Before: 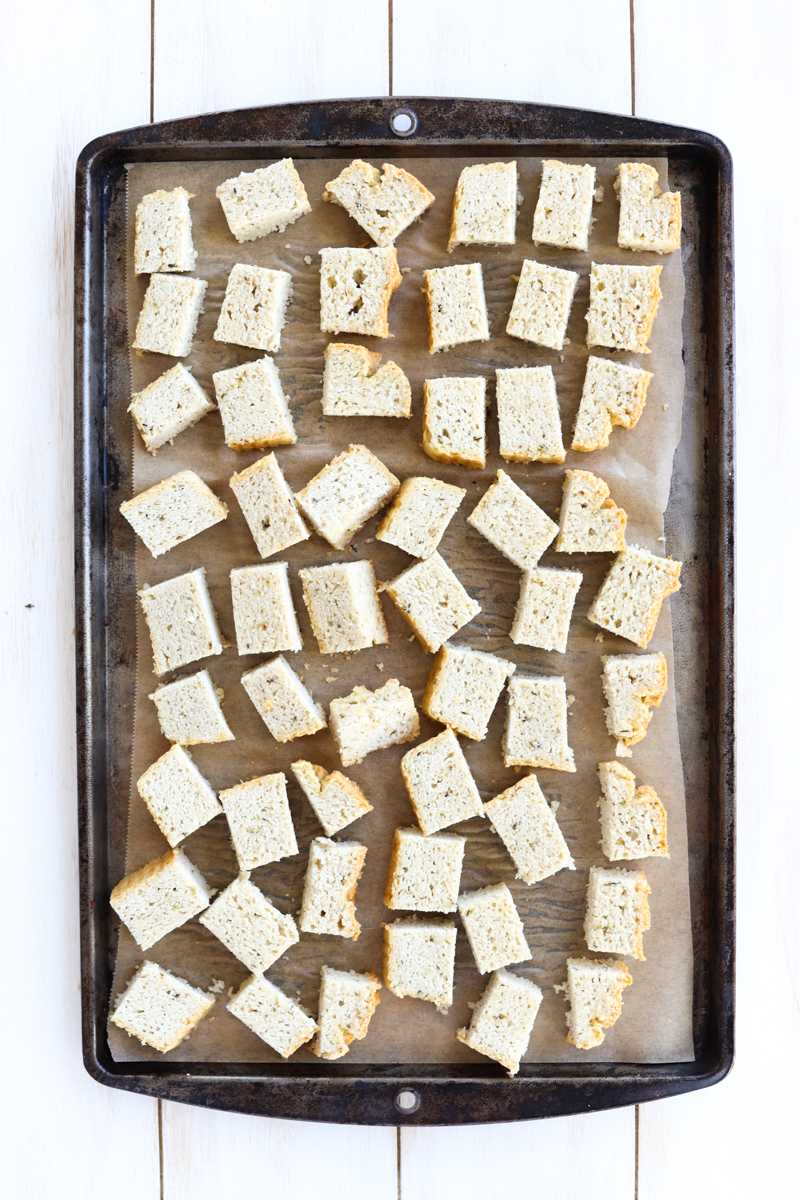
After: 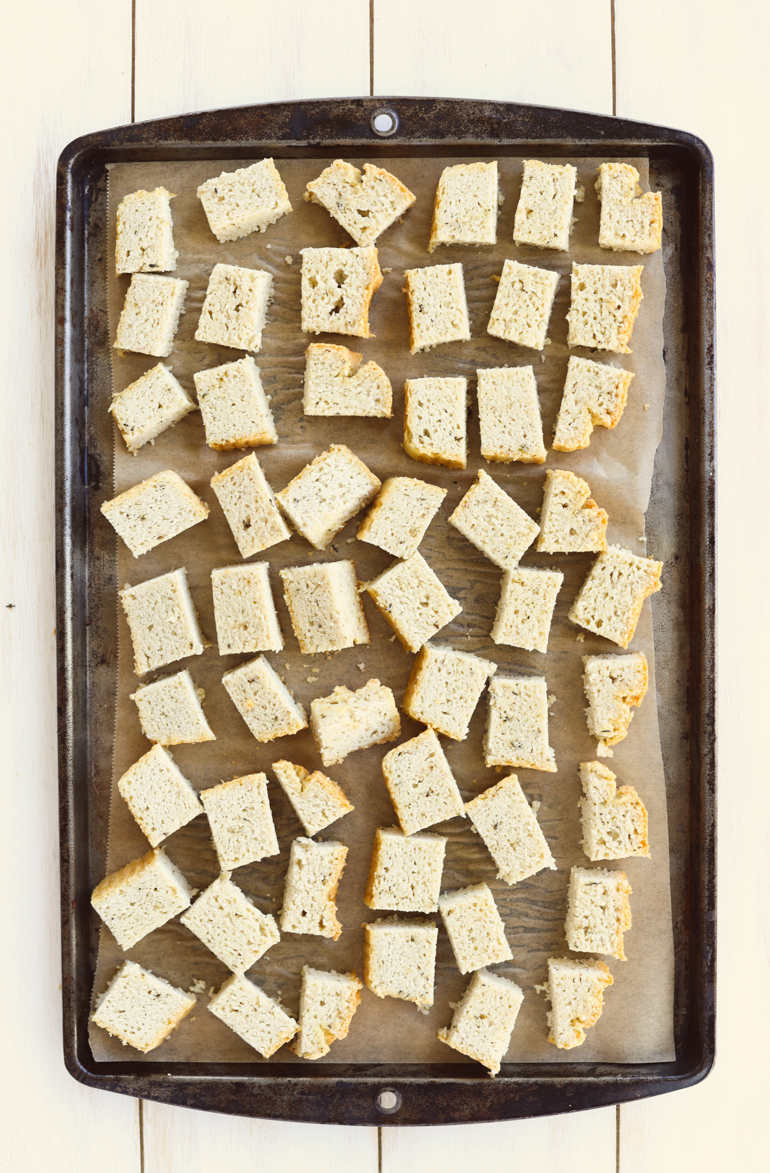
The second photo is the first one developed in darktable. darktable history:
color balance: lift [1.005, 1.002, 0.998, 0.998], gamma [1, 1.021, 1.02, 0.979], gain [0.923, 1.066, 1.056, 0.934]
crop and rotate: left 2.536%, right 1.107%, bottom 2.246%
